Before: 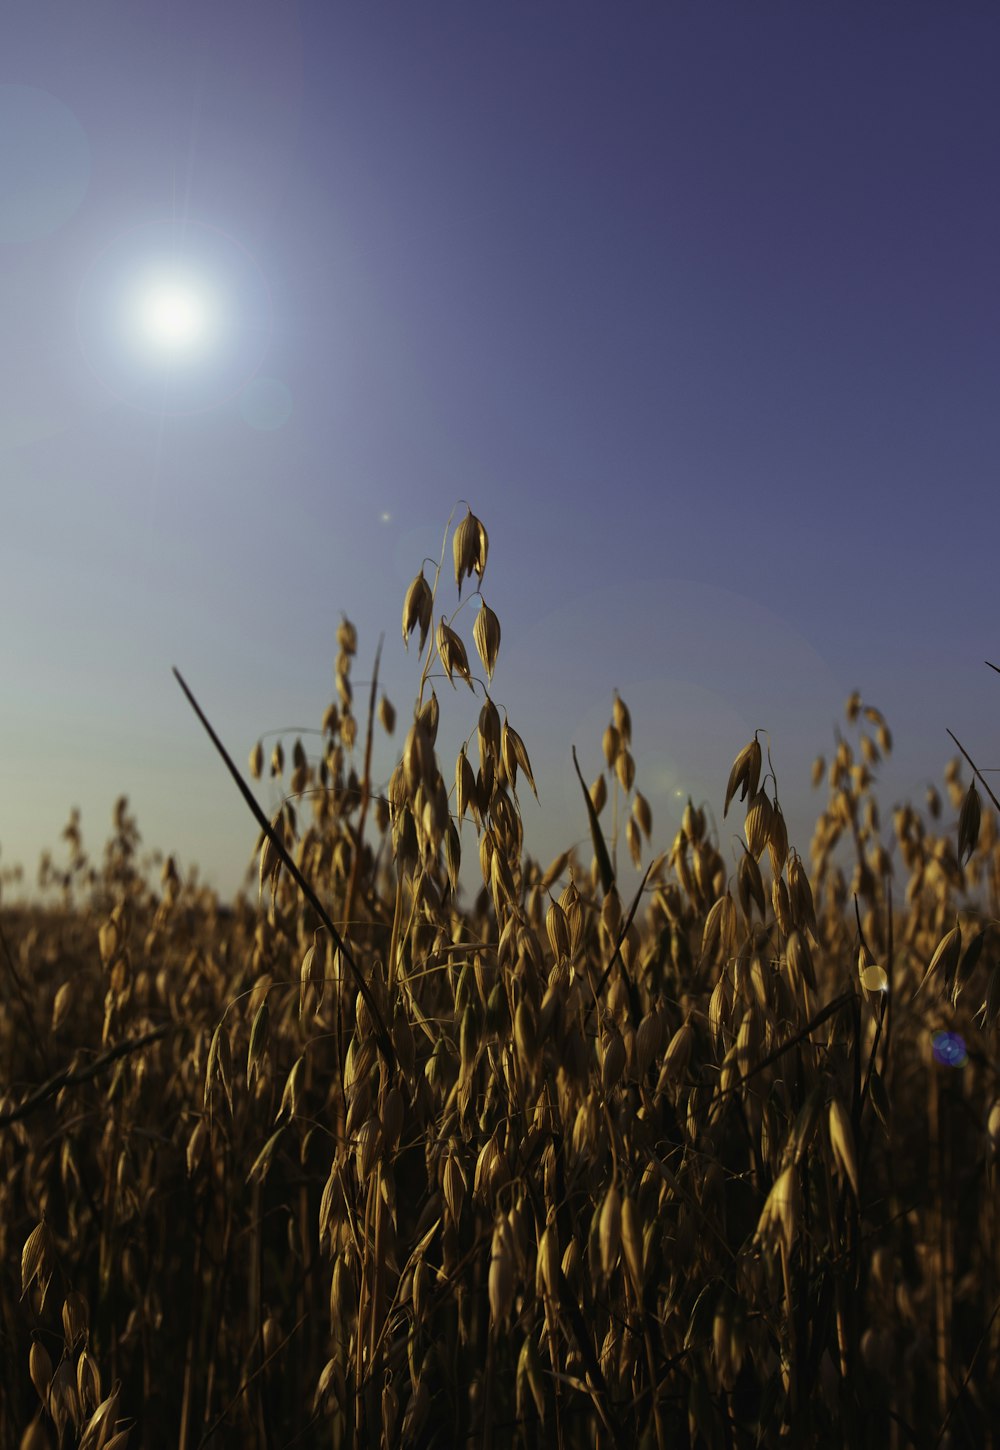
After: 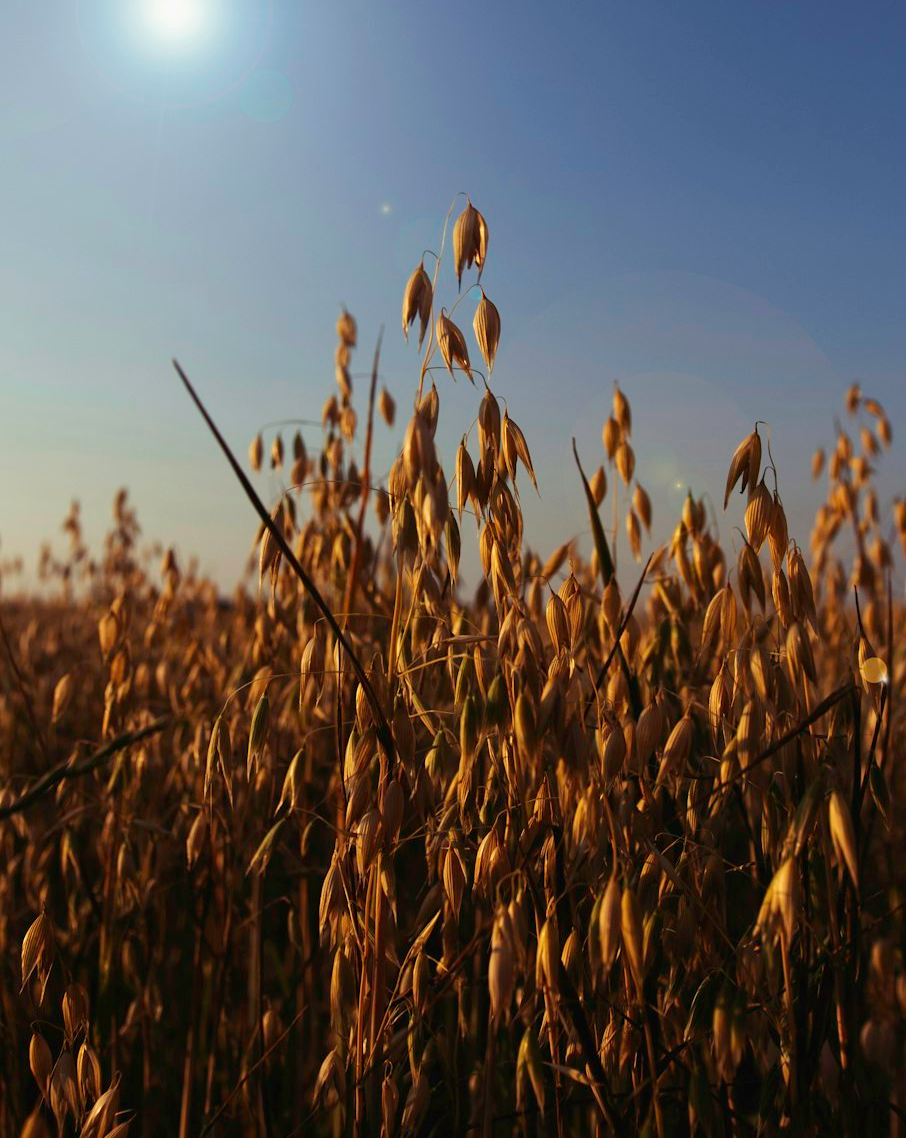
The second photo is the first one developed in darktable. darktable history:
crop: top 21.274%, right 9.323%, bottom 0.225%
